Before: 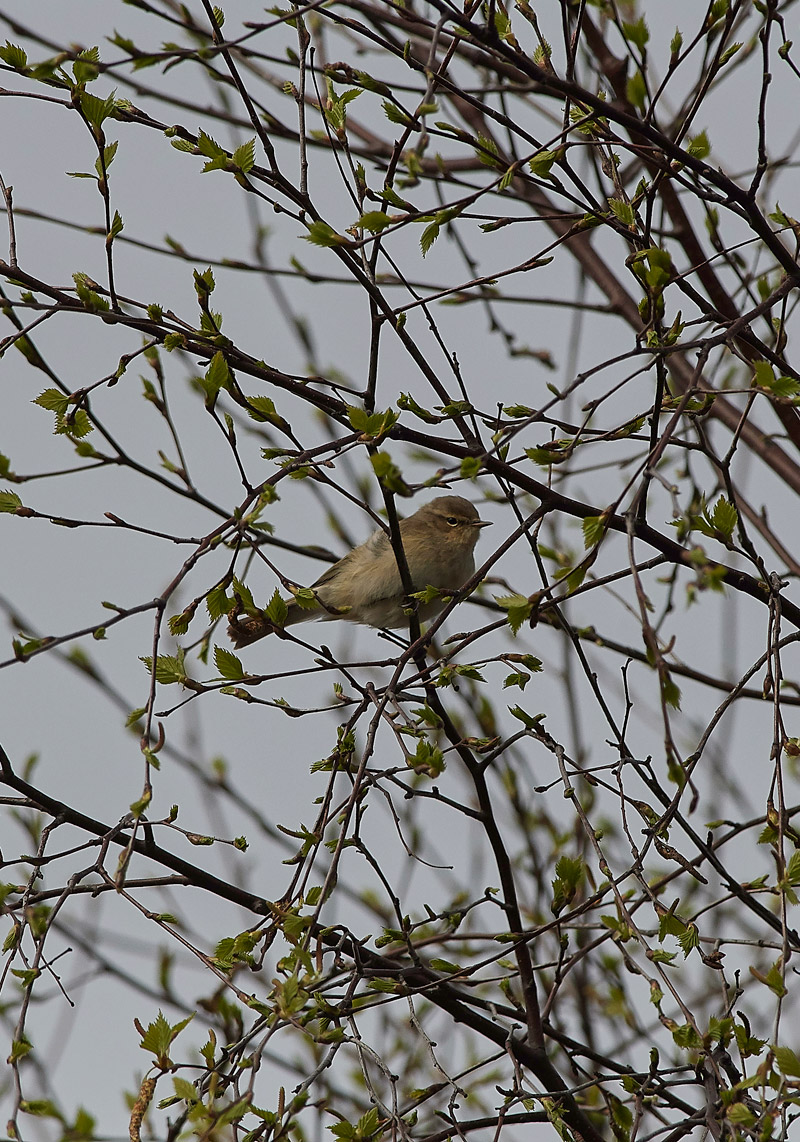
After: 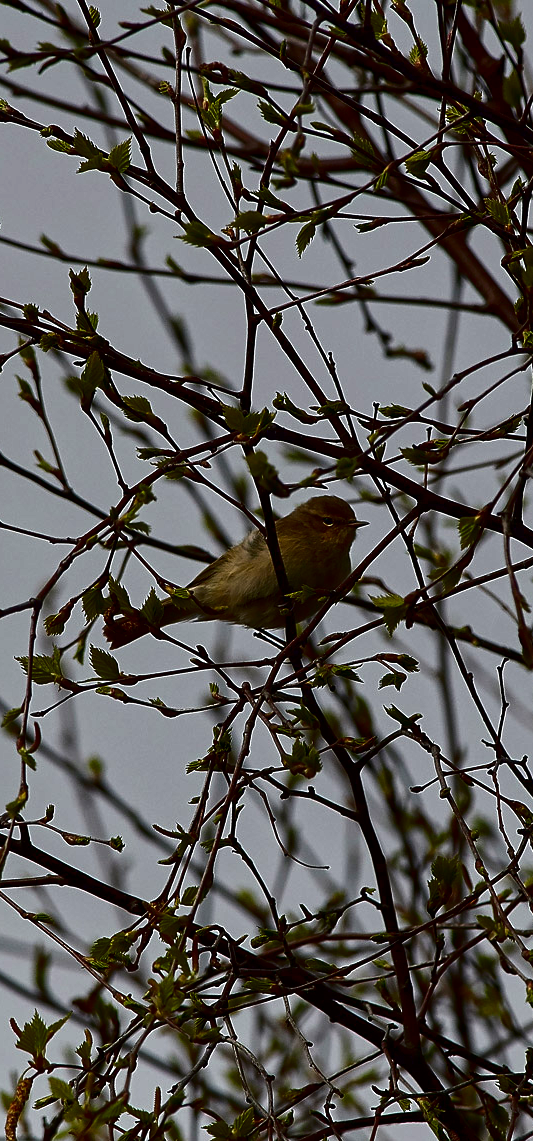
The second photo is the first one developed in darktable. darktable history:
exposure: exposure 0.505 EV, compensate highlight preservation false
contrast brightness saturation: contrast 0.087, brightness -0.609, saturation 0.174
crop and rotate: left 15.574%, right 17.698%
